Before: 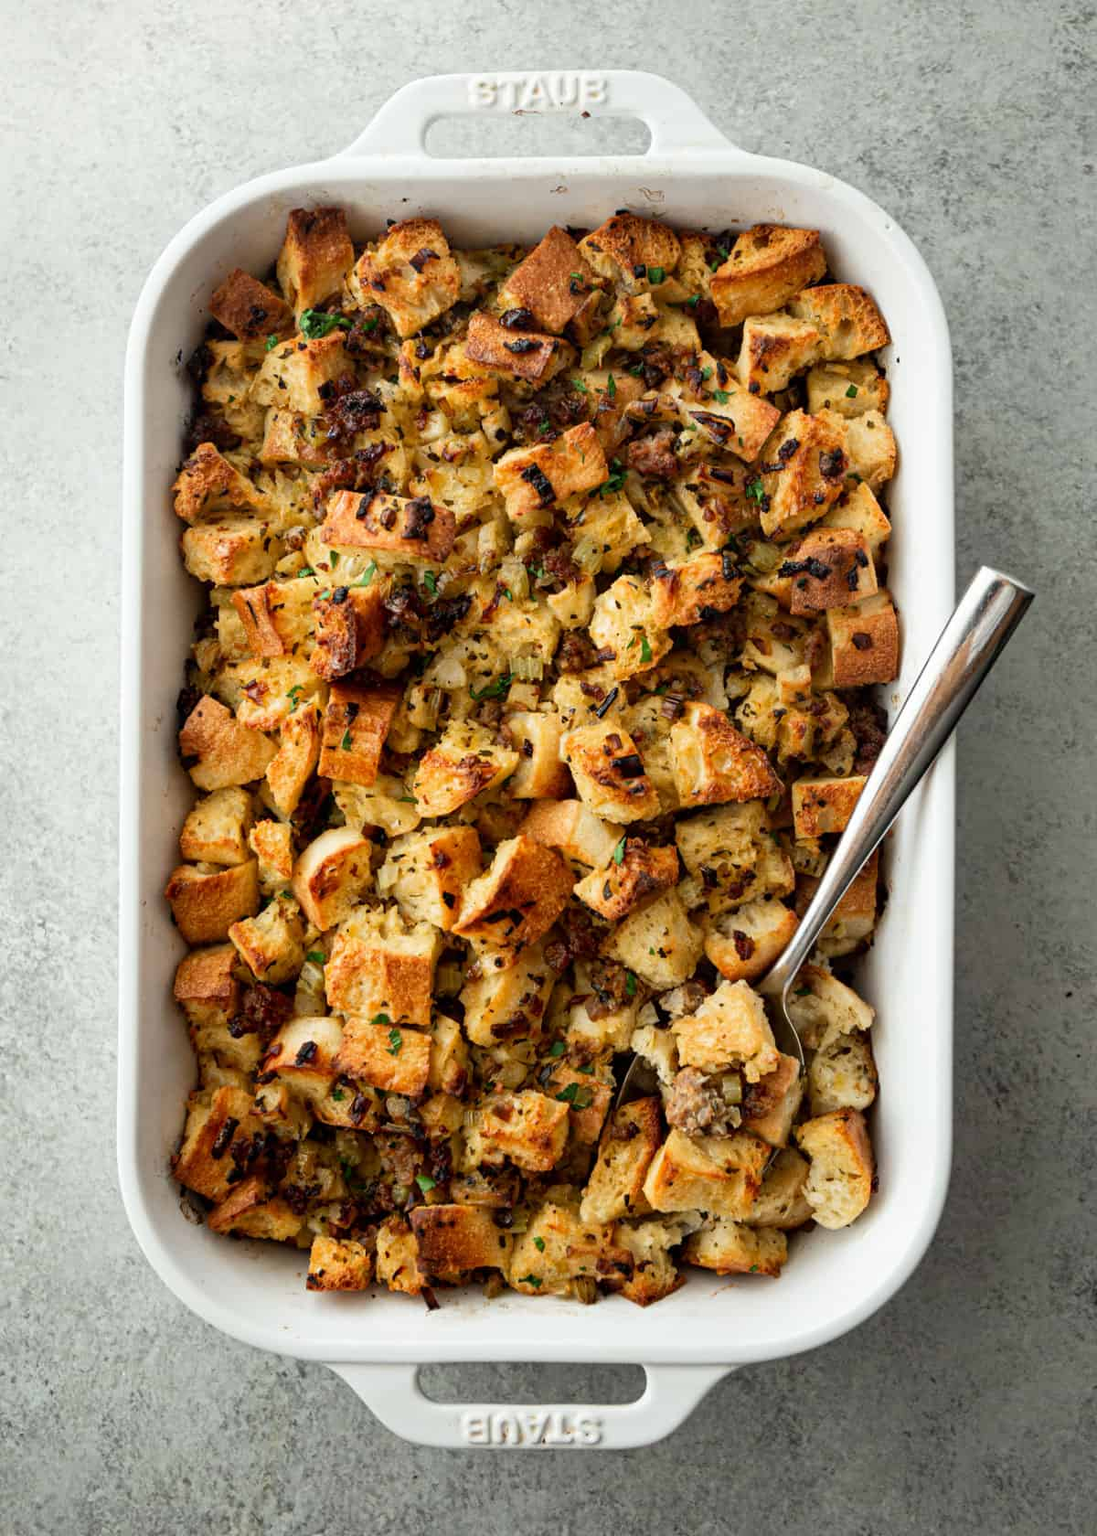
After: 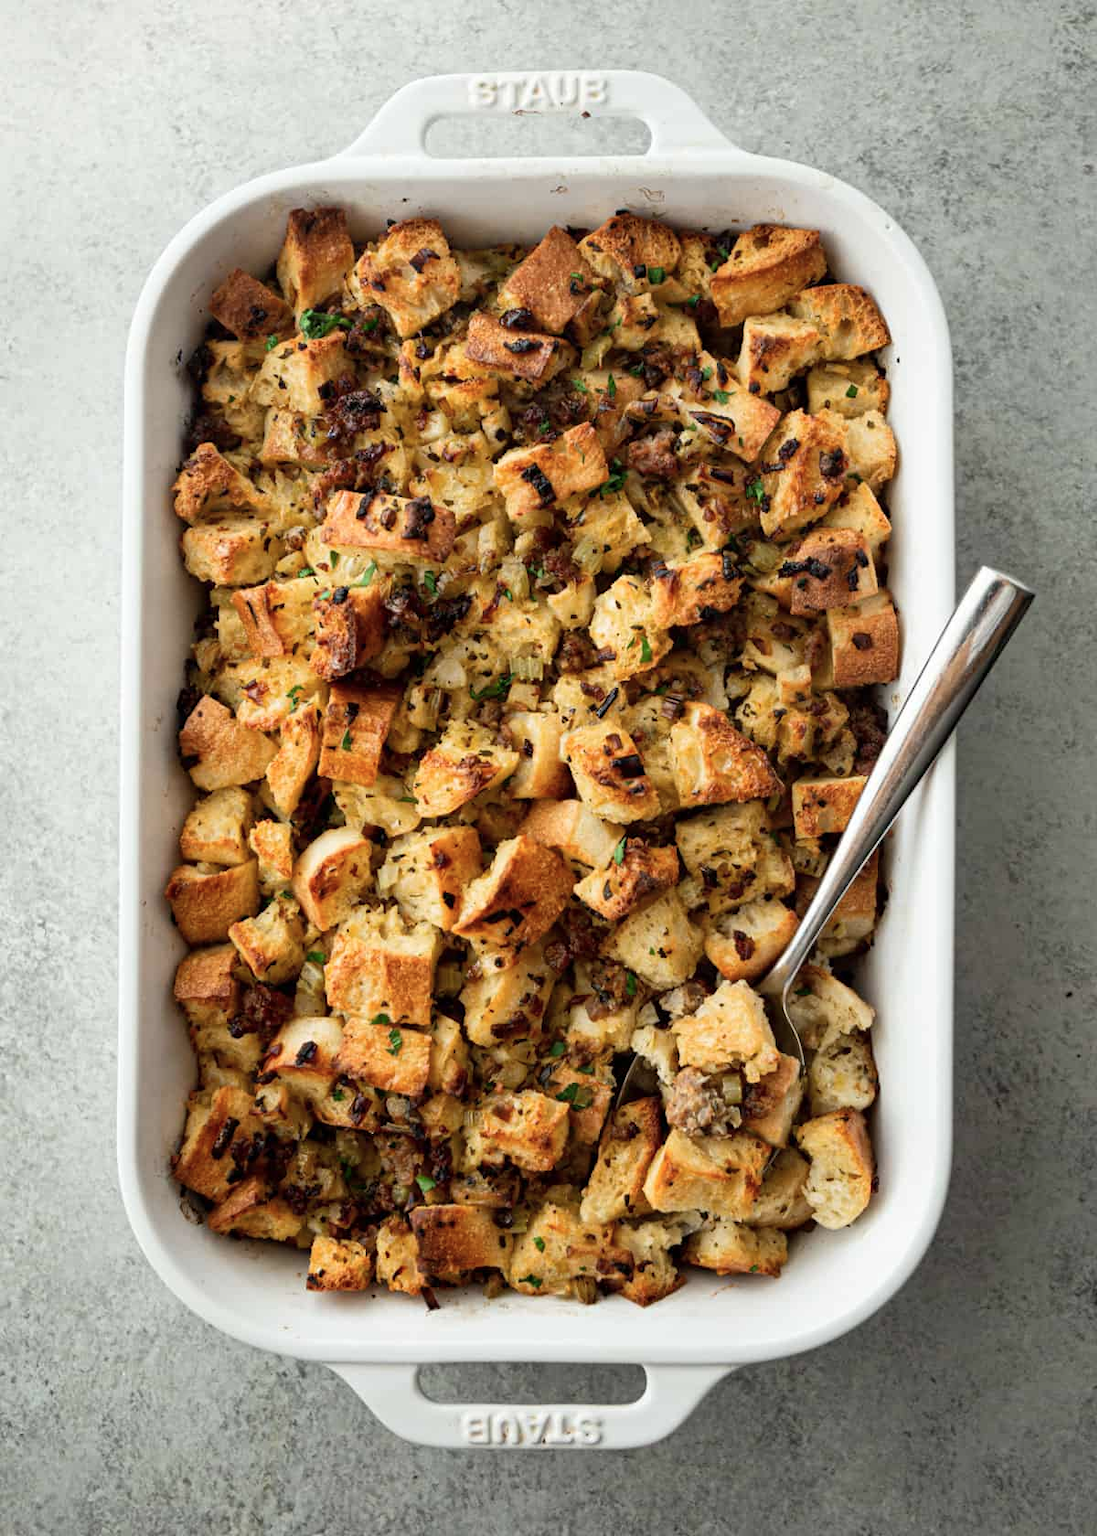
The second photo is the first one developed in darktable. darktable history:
color zones: curves: ch0 [(0, 0.5) (0.143, 0.52) (0.286, 0.5) (0.429, 0.5) (0.571, 0.5) (0.714, 0.5) (0.857, 0.5) (1, 0.5)]; ch1 [(0, 0.489) (0.155, 0.45) (0.286, 0.466) (0.429, 0.5) (0.571, 0.5) (0.714, 0.5) (0.857, 0.5) (1, 0.489)]
